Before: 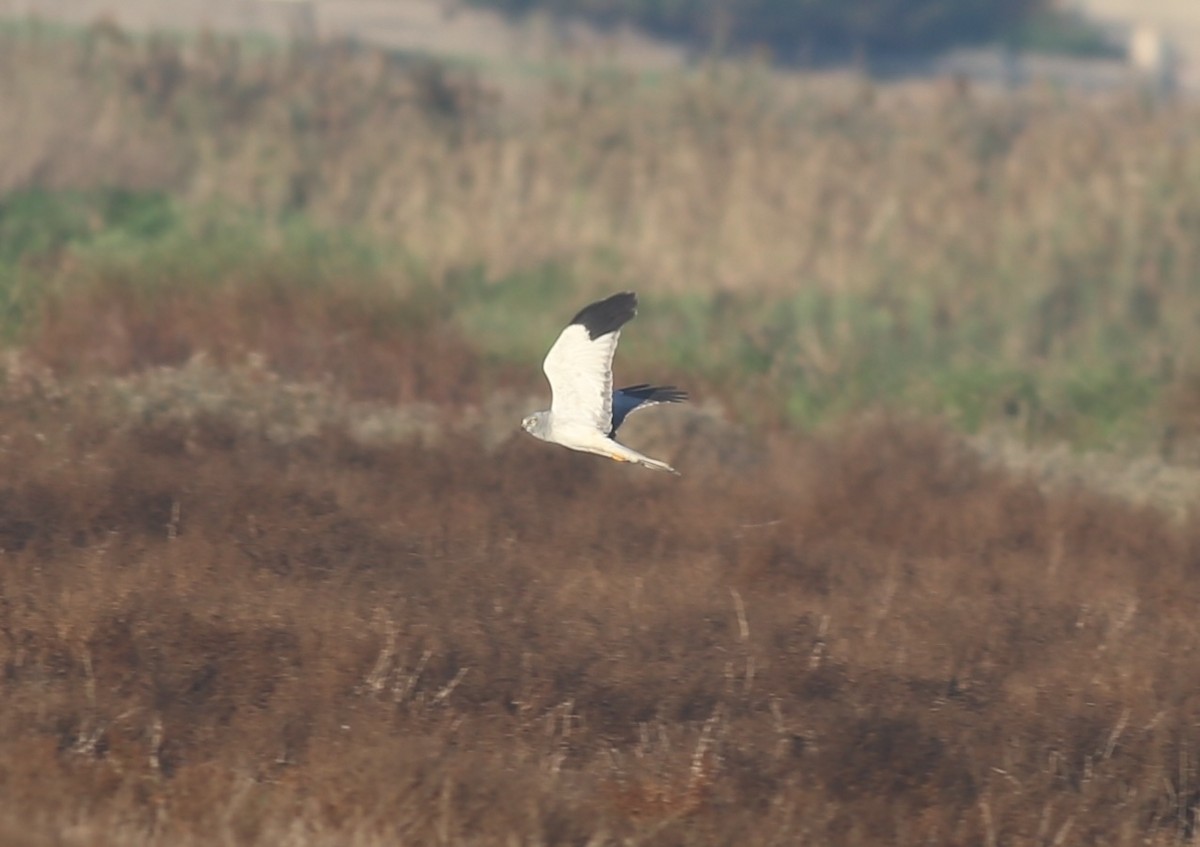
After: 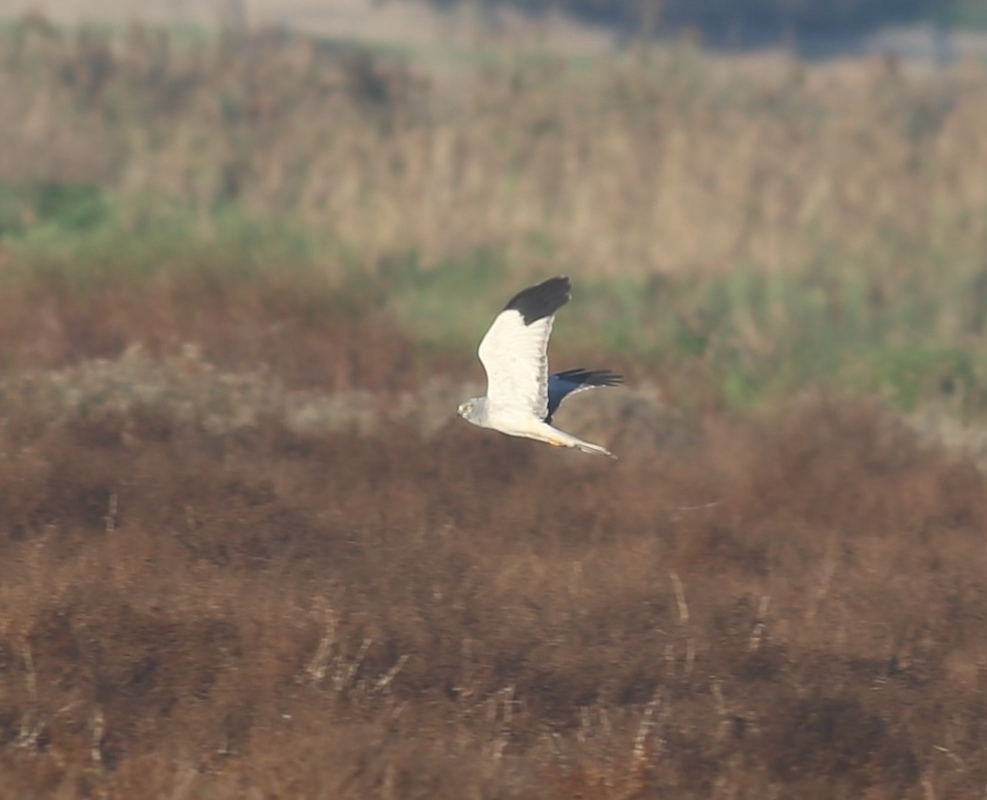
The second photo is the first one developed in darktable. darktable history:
crop and rotate: angle 1°, left 4.281%, top 0.642%, right 11.383%, bottom 2.486%
white balance: red 1, blue 1
